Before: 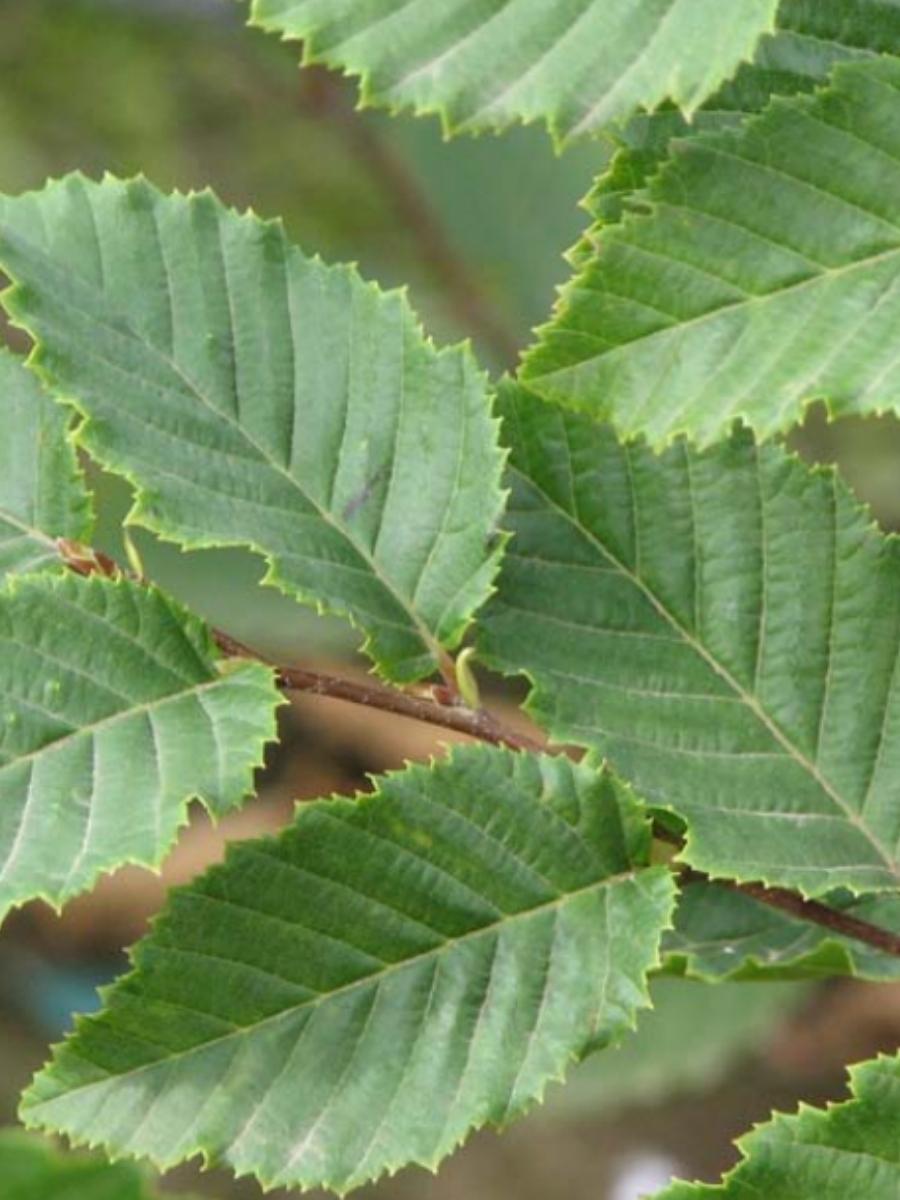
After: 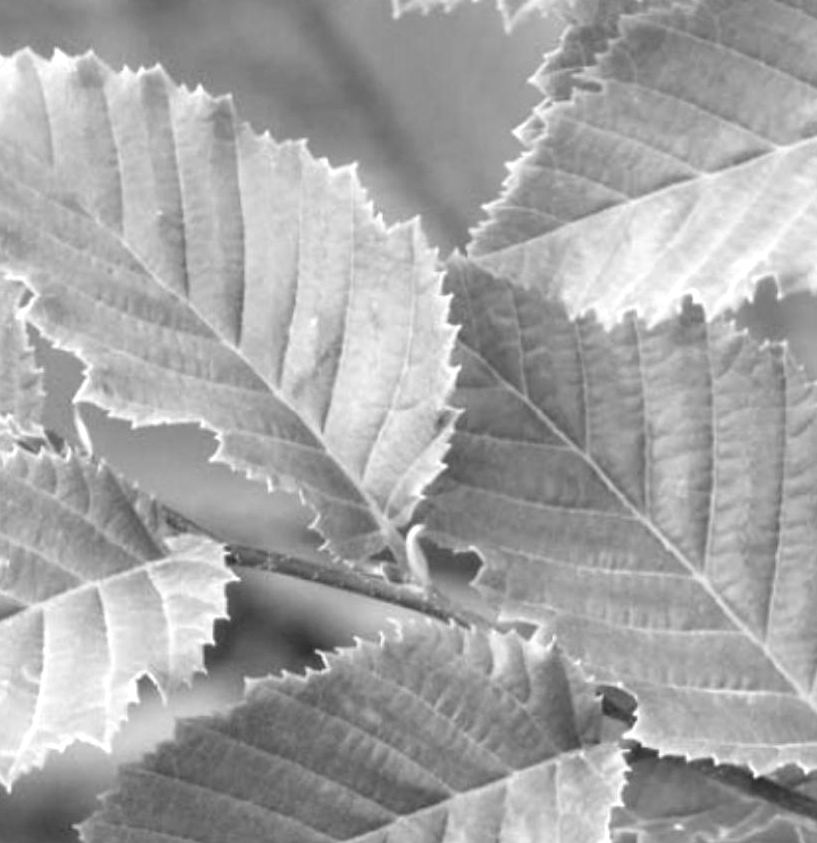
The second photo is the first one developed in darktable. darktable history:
crop: left 5.596%, top 10.314%, right 3.534%, bottom 19.395%
monochrome: on, module defaults
exposure: black level correction 0, exposure 0.7 EV, compensate exposure bias true, compensate highlight preservation false
color balance rgb: linear chroma grading › global chroma 6.48%, perceptual saturation grading › global saturation 12.96%, global vibrance 6.02%
